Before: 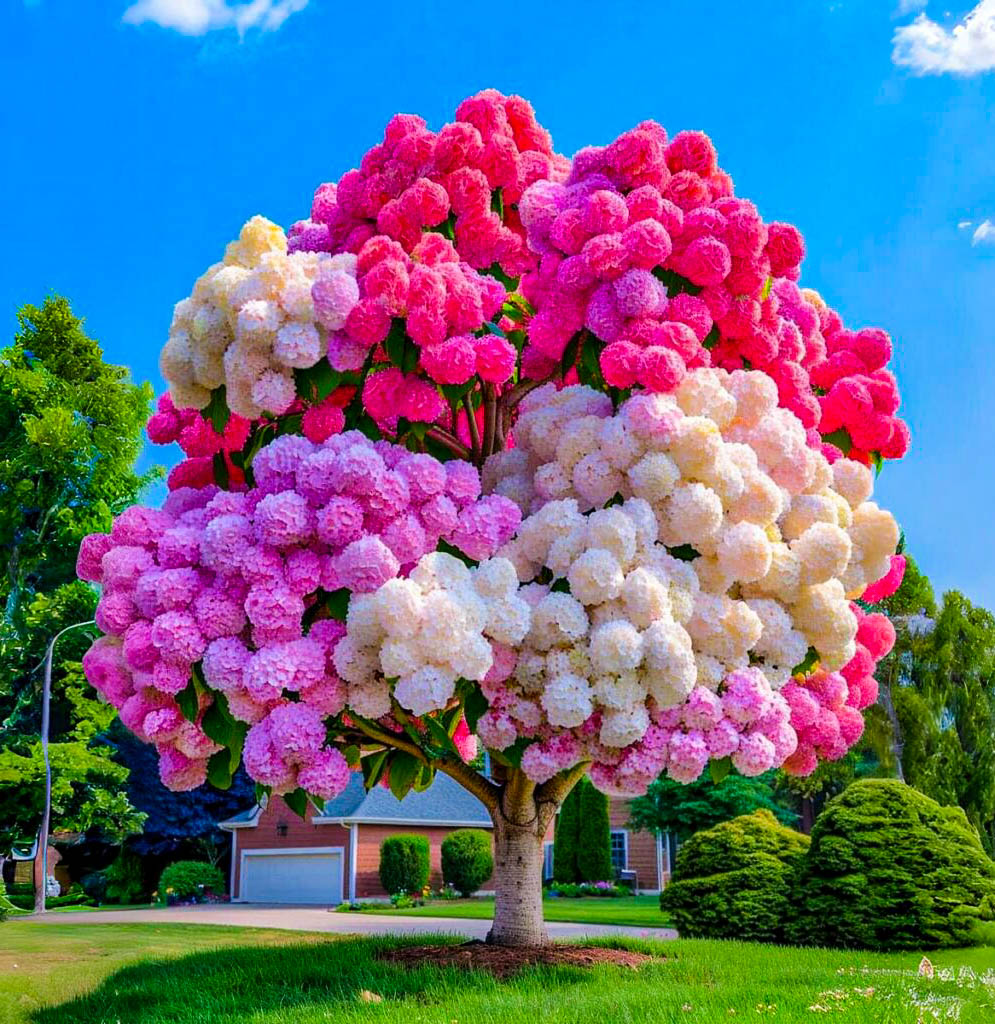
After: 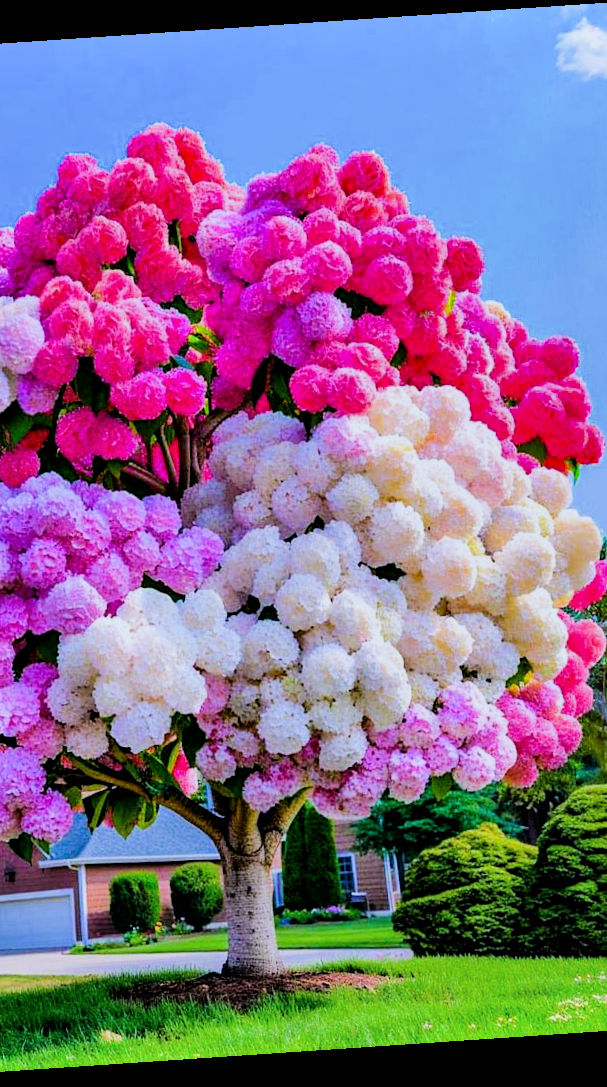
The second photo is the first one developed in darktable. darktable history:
rotate and perspective: rotation -4.2°, shear 0.006, automatic cropping off
crop: left 31.458%, top 0%, right 11.876%
white balance: red 0.926, green 1.003, blue 1.133
shadows and highlights: low approximation 0.01, soften with gaussian
filmic rgb: black relative exposure -5 EV, hardness 2.88, contrast 1.2, highlights saturation mix -30%
exposure: exposure 0.375 EV, compensate highlight preservation false
